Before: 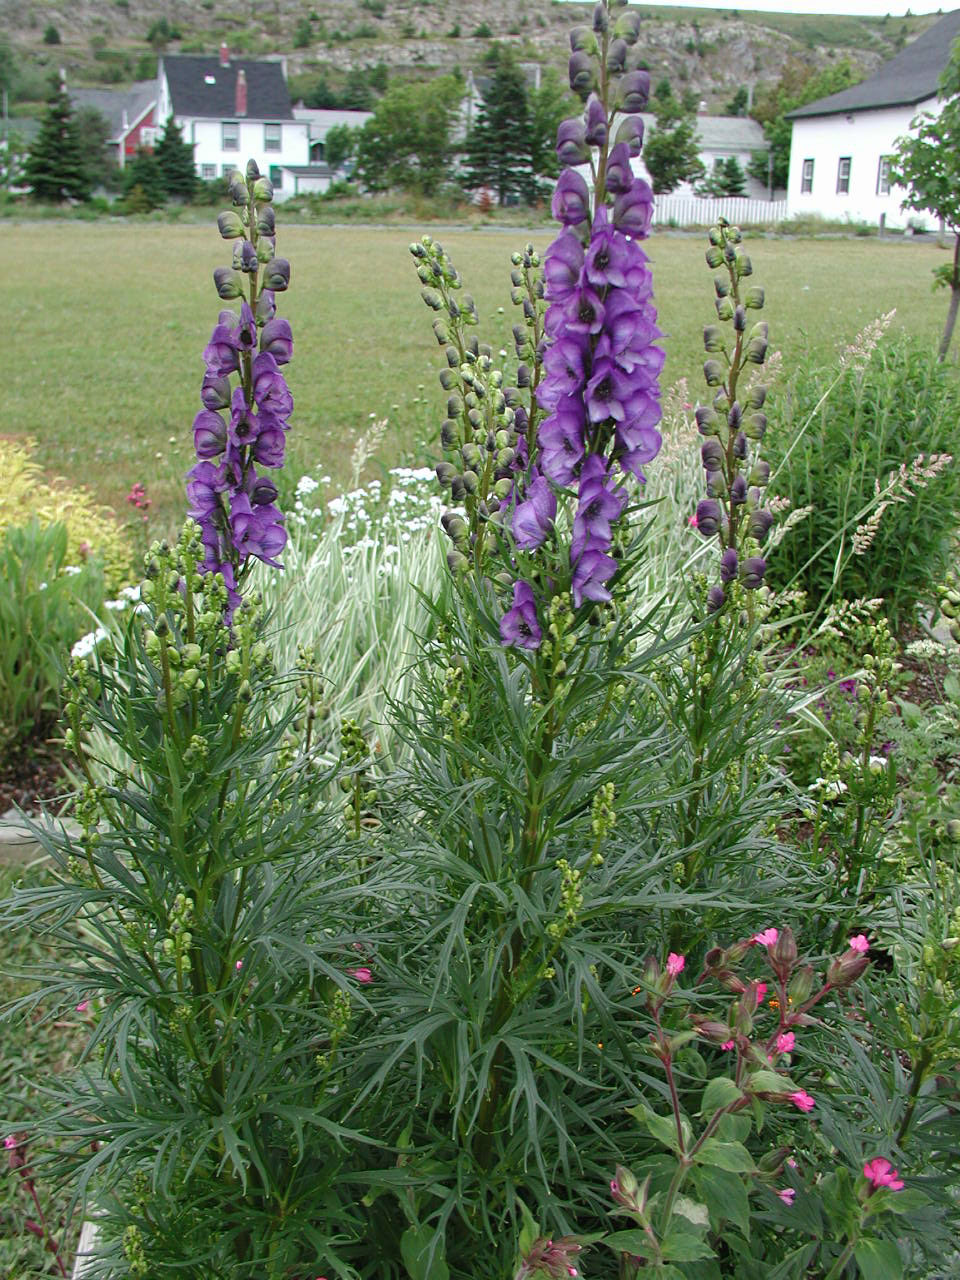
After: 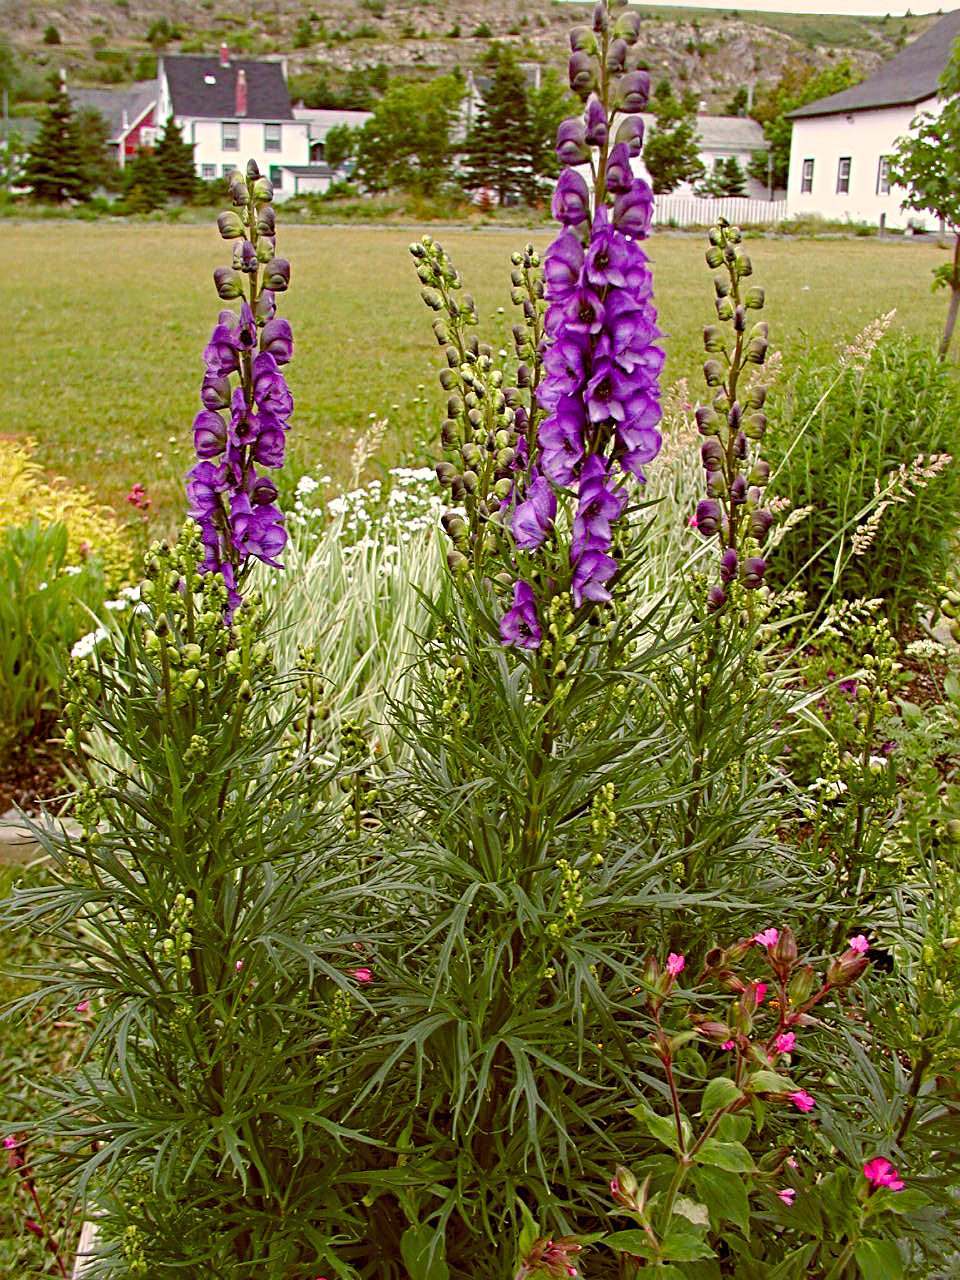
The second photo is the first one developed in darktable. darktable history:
color balance rgb: power › hue 73.96°, highlights gain › chroma 3.067%, highlights gain › hue 60.14°, global offset › chroma 0.397%, global offset › hue 32.39°, linear chroma grading › global chroma 9.67%, perceptual saturation grading › global saturation 34.859%, perceptual saturation grading › highlights -24.842%, perceptual saturation grading › shadows 25.49%, perceptual brilliance grading › global brilliance 1.849%, perceptual brilliance grading › highlights -3.863%
sharpen: radius 4.92
contrast brightness saturation: contrast 0.08, saturation 0.02
